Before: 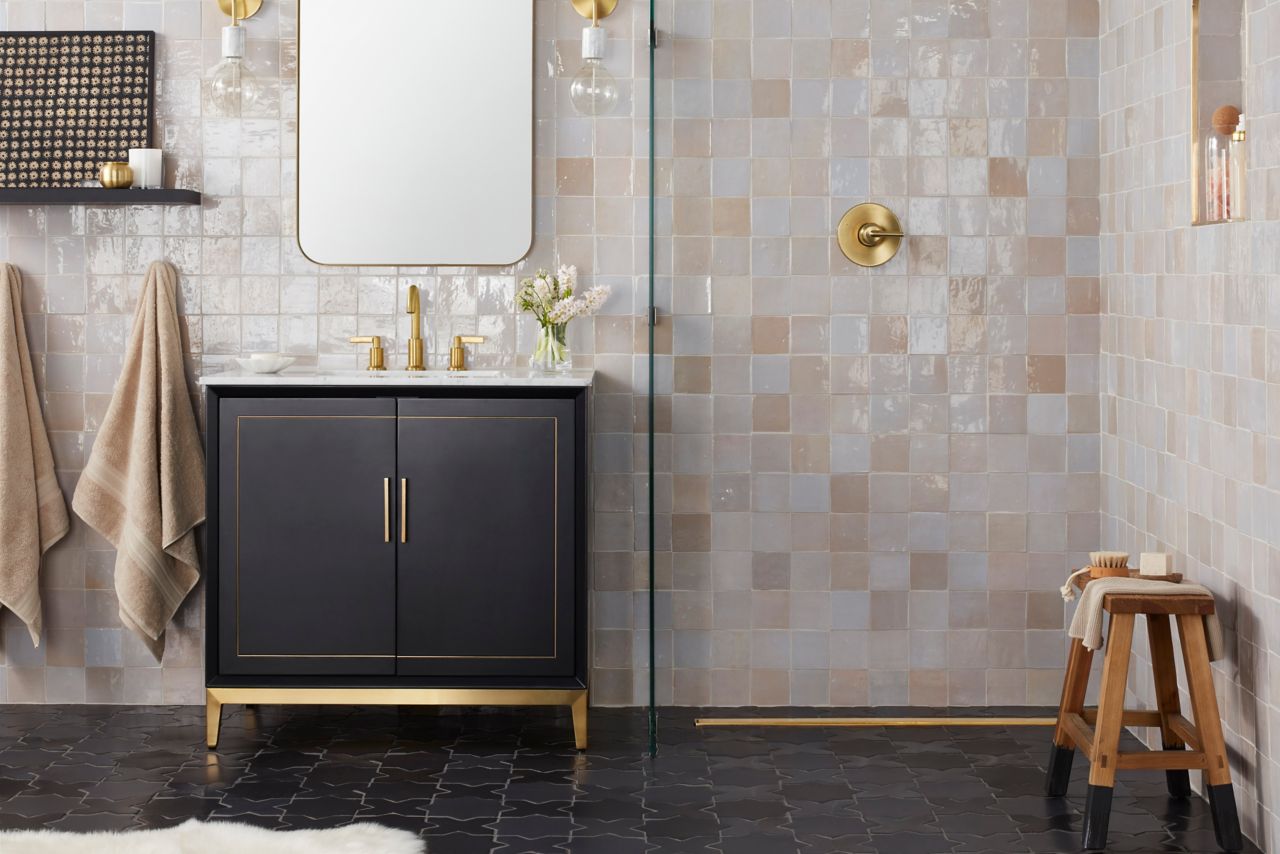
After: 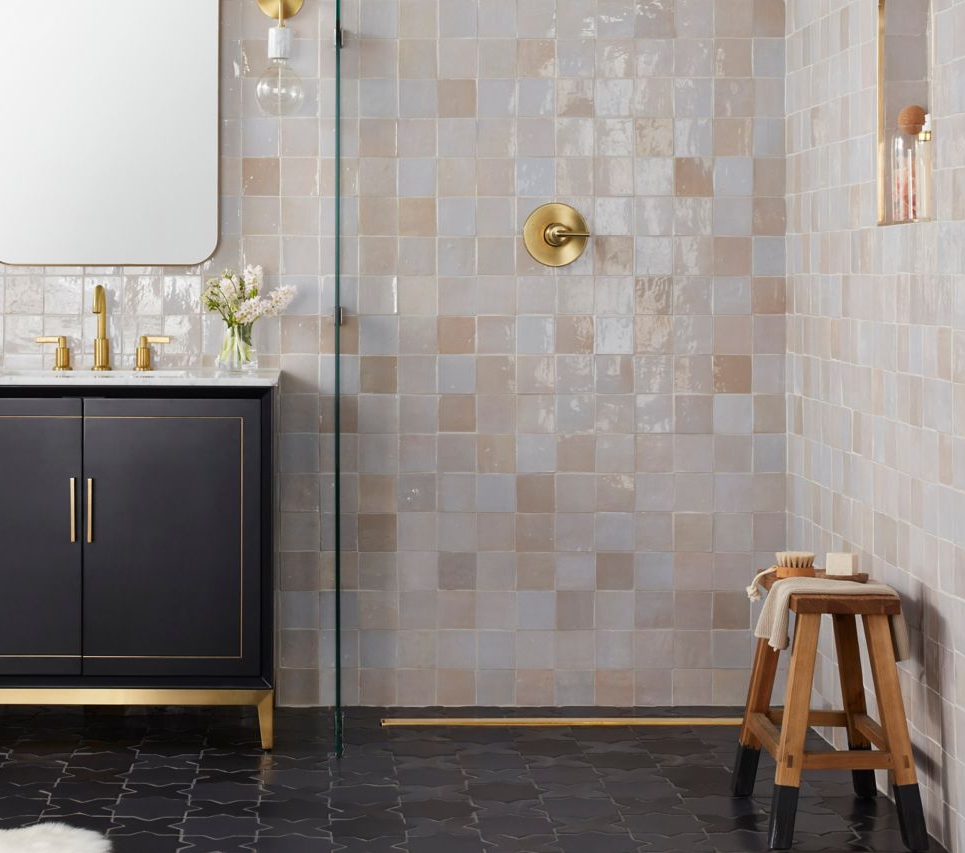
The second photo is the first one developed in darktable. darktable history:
crop and rotate: left 24.6%
